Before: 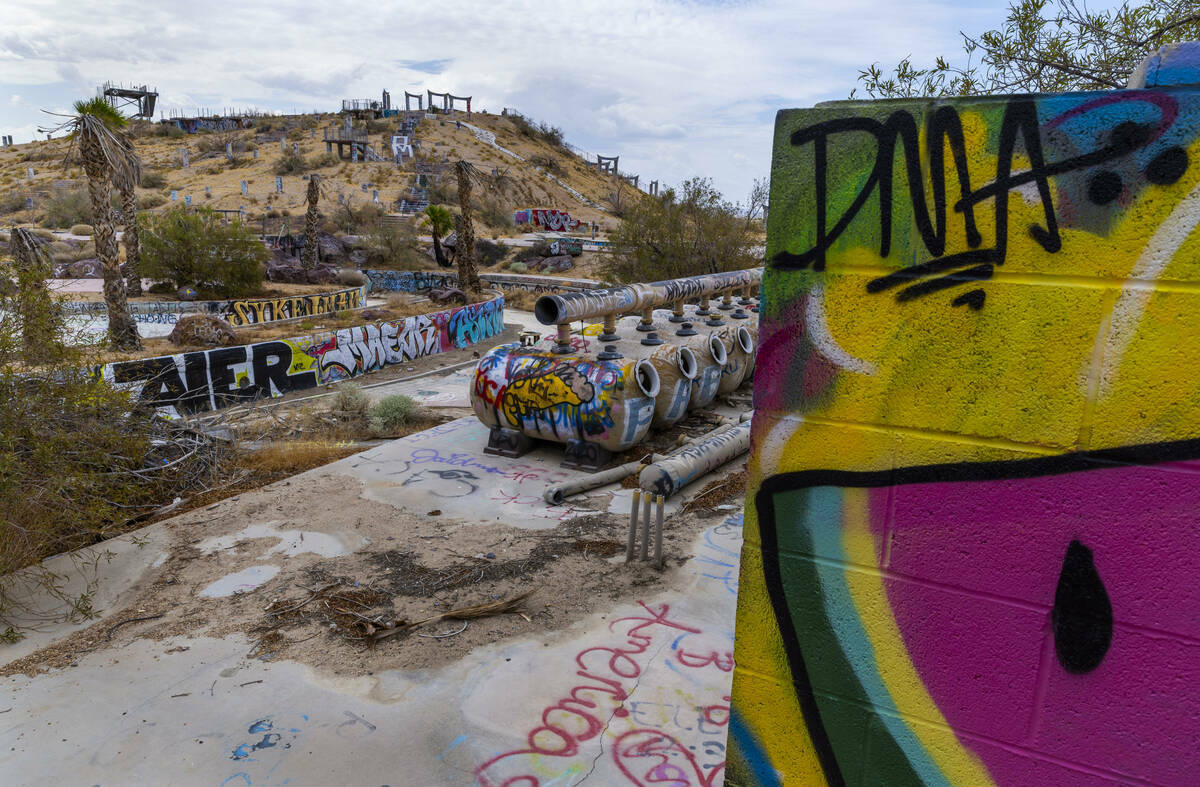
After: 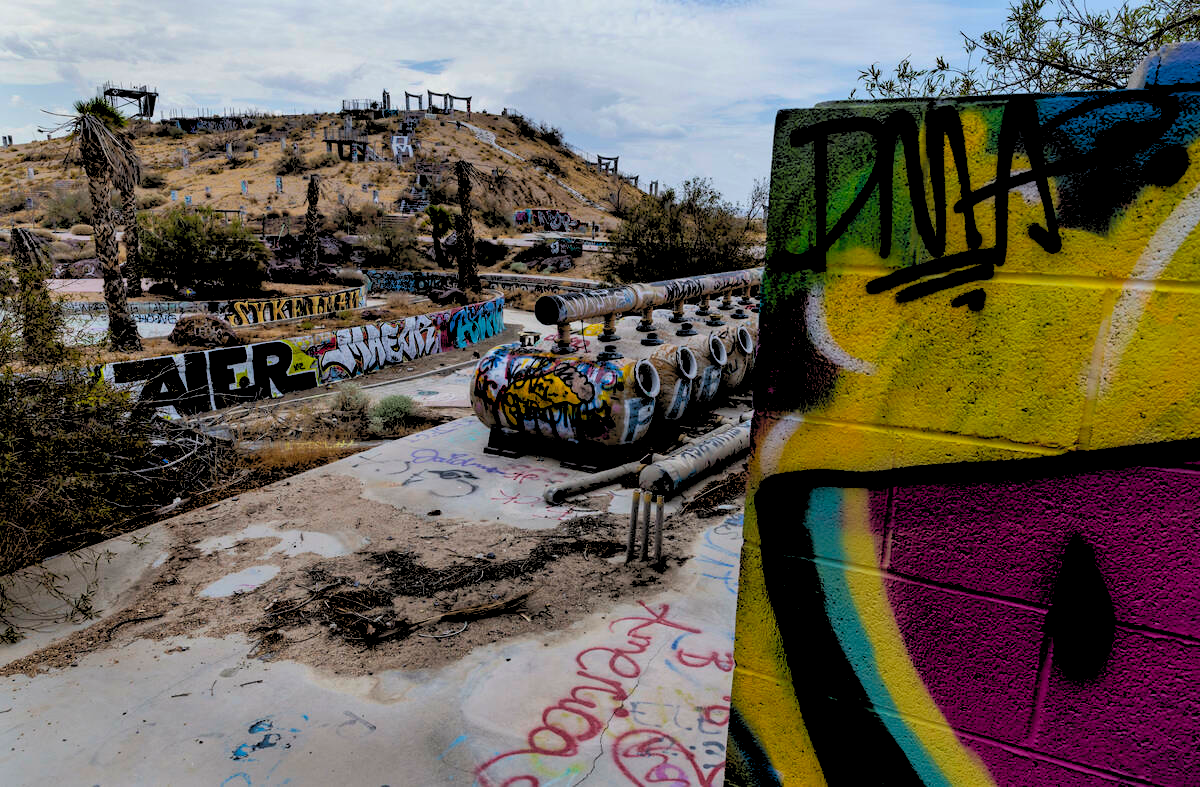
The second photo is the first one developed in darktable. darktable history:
contrast brightness saturation: contrast 0.2, brightness 0.15, saturation 0.14
exposure: exposure -0.462 EV, compensate highlight preservation false
shadows and highlights: on, module defaults
rgb levels: levels [[0.034, 0.472, 0.904], [0, 0.5, 1], [0, 0.5, 1]]
